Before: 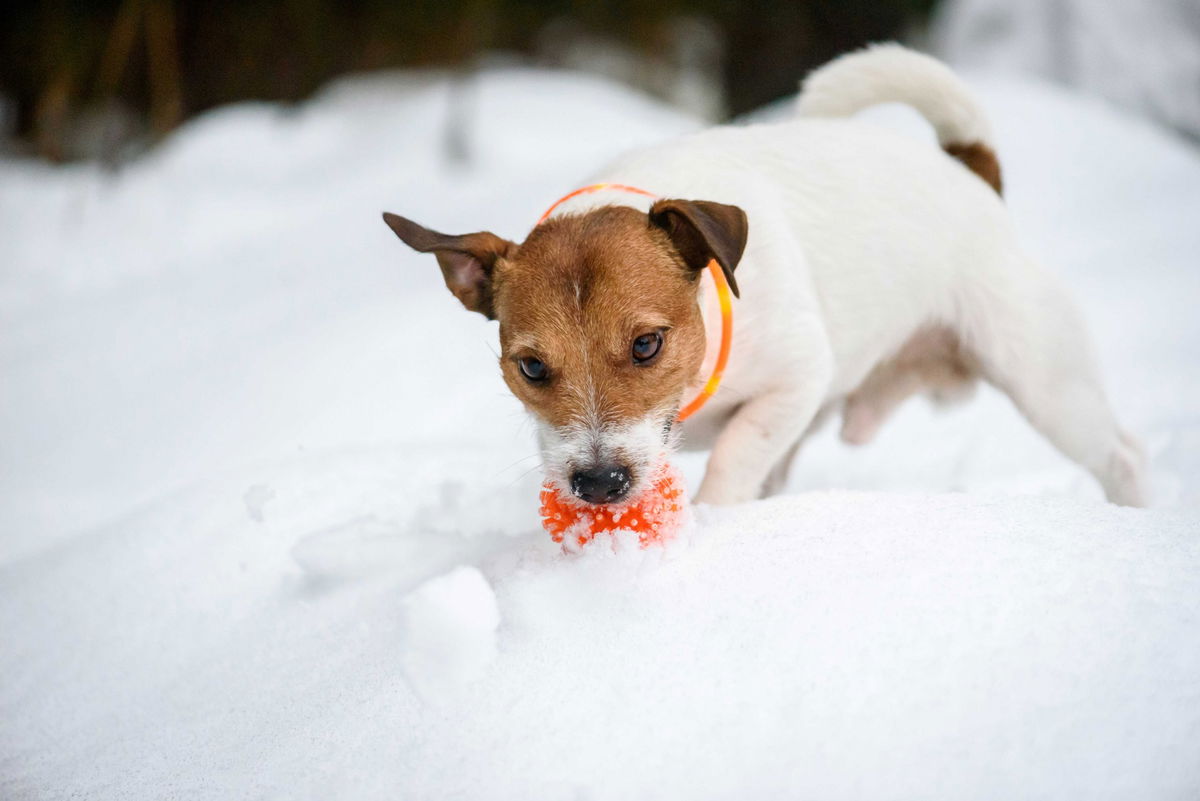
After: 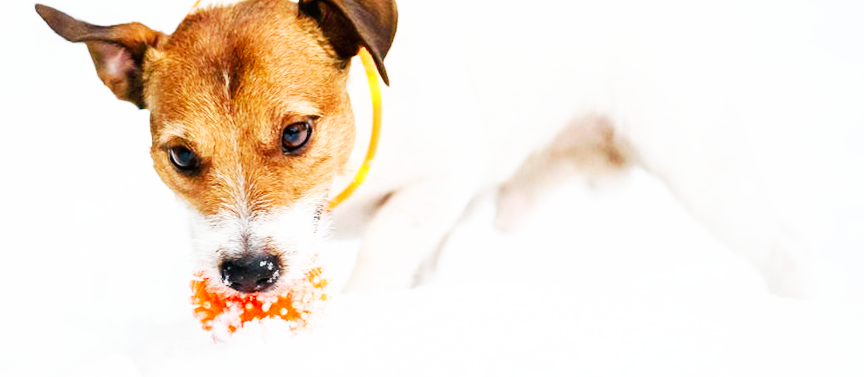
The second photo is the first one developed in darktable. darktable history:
rotate and perspective: lens shift (horizontal) -0.055, automatic cropping off
base curve: curves: ch0 [(0, 0) (0.007, 0.004) (0.027, 0.03) (0.046, 0.07) (0.207, 0.54) (0.442, 0.872) (0.673, 0.972) (1, 1)], preserve colors none
white balance: emerald 1
crop and rotate: left 27.938%, top 27.046%, bottom 27.046%
